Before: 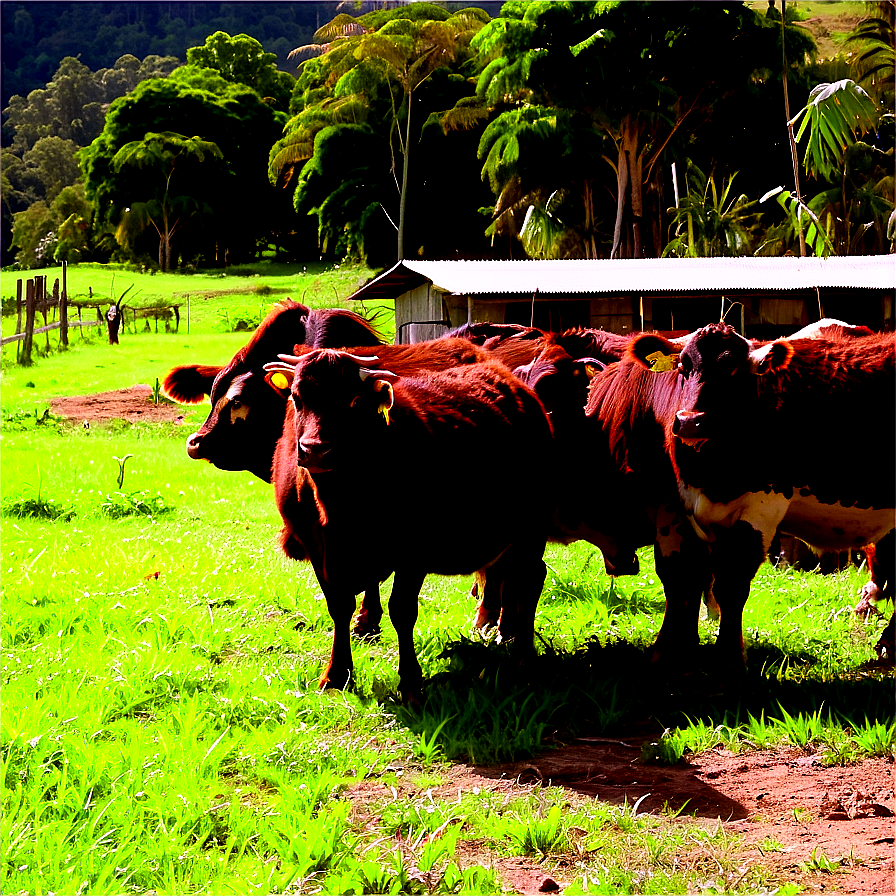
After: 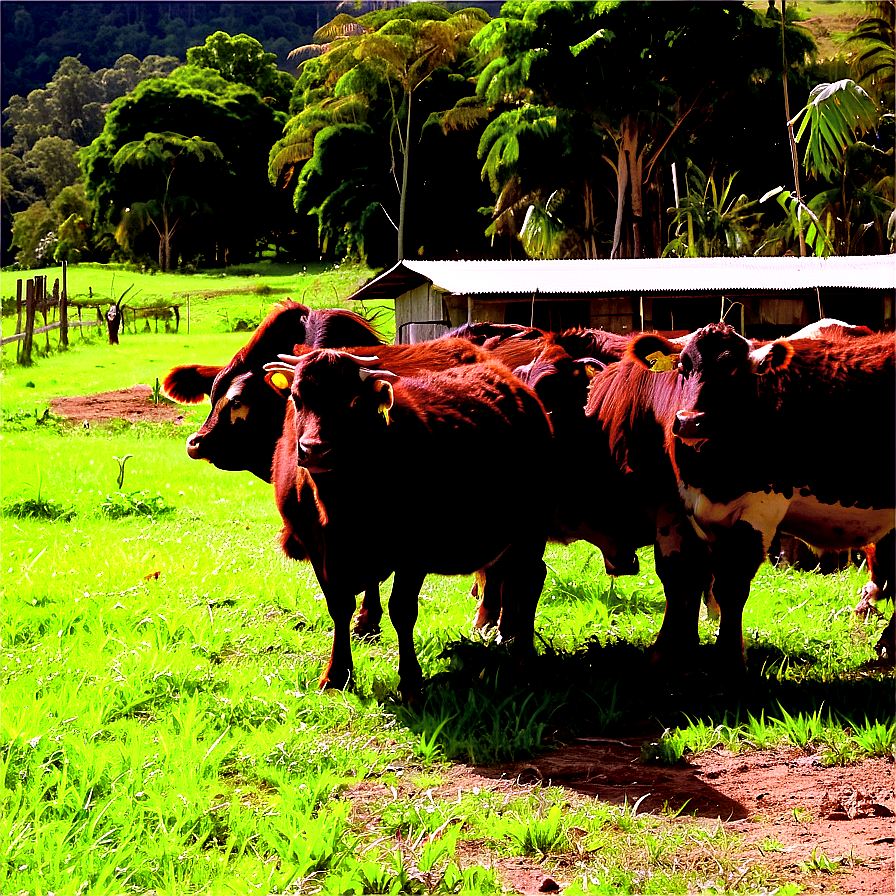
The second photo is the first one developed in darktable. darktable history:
local contrast: mode bilateral grid, contrast 20, coarseness 51, detail 158%, midtone range 0.2
